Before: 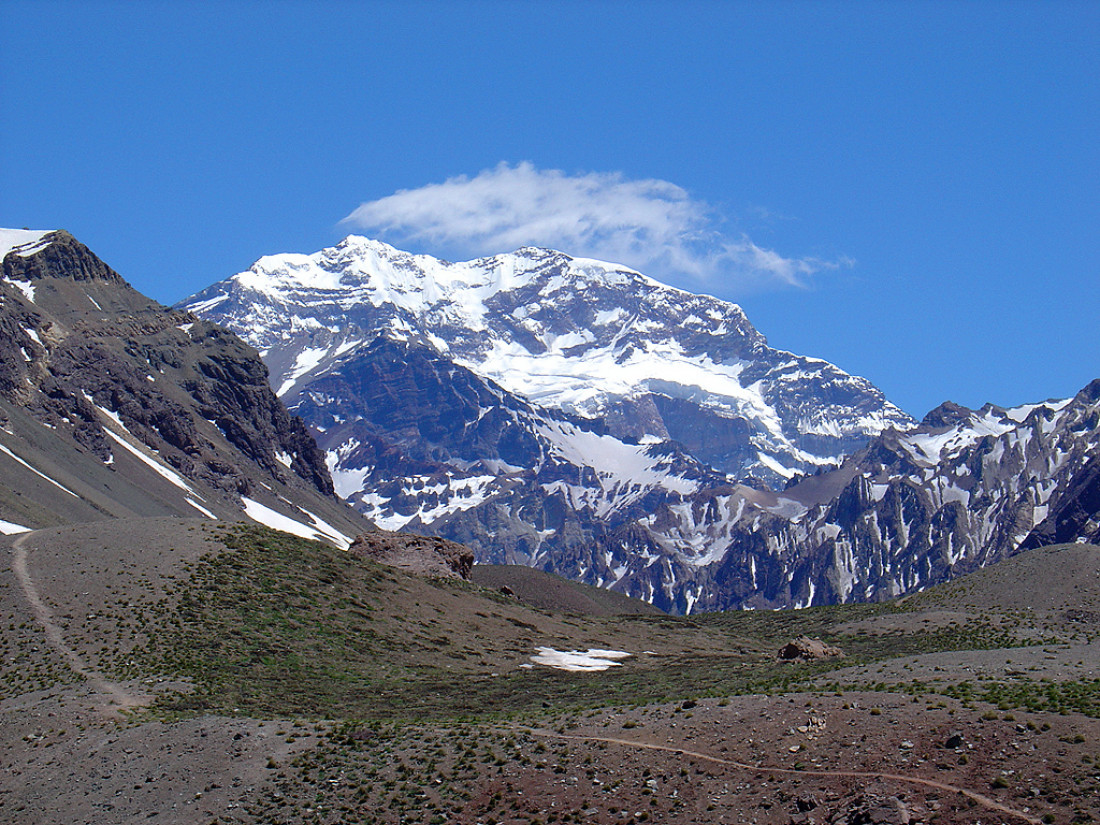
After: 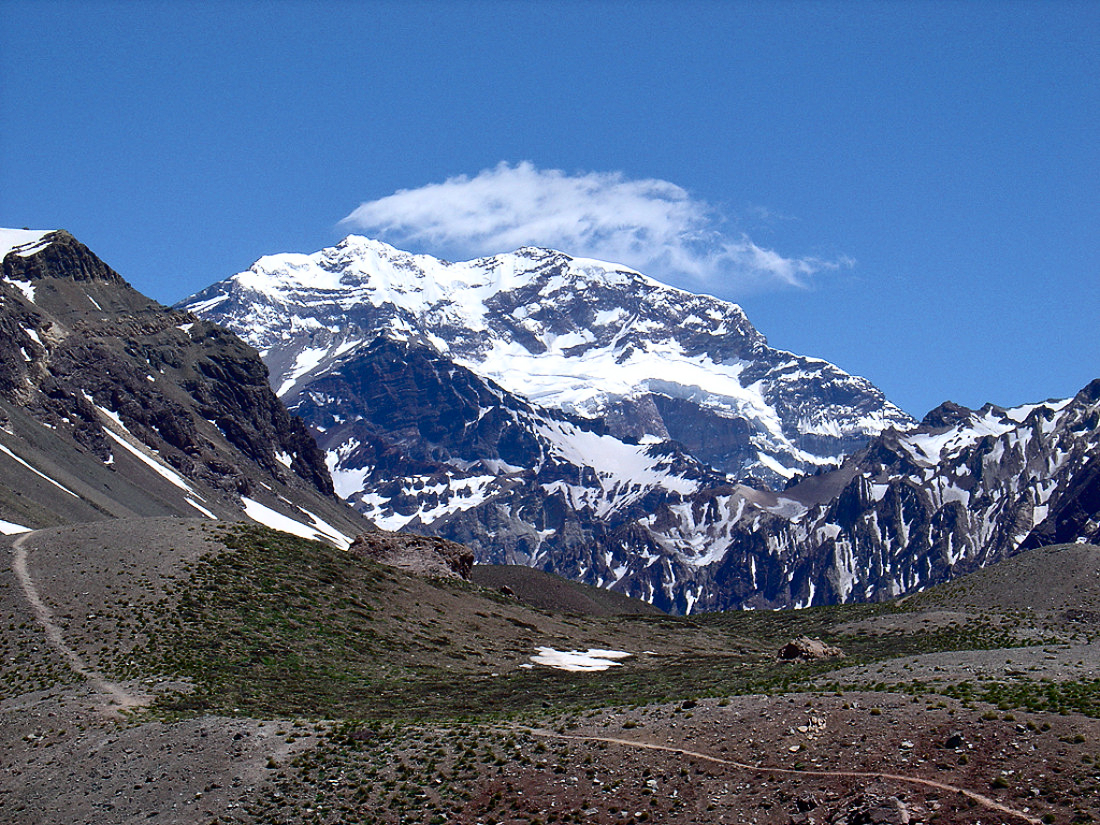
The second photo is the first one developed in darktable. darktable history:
tone curve: curves: ch0 [(0, 0) (0.641, 0.595) (1, 1)], color space Lab, linked channels, preserve colors none
contrast brightness saturation: contrast 0.28
shadows and highlights: low approximation 0.01, soften with gaussian
